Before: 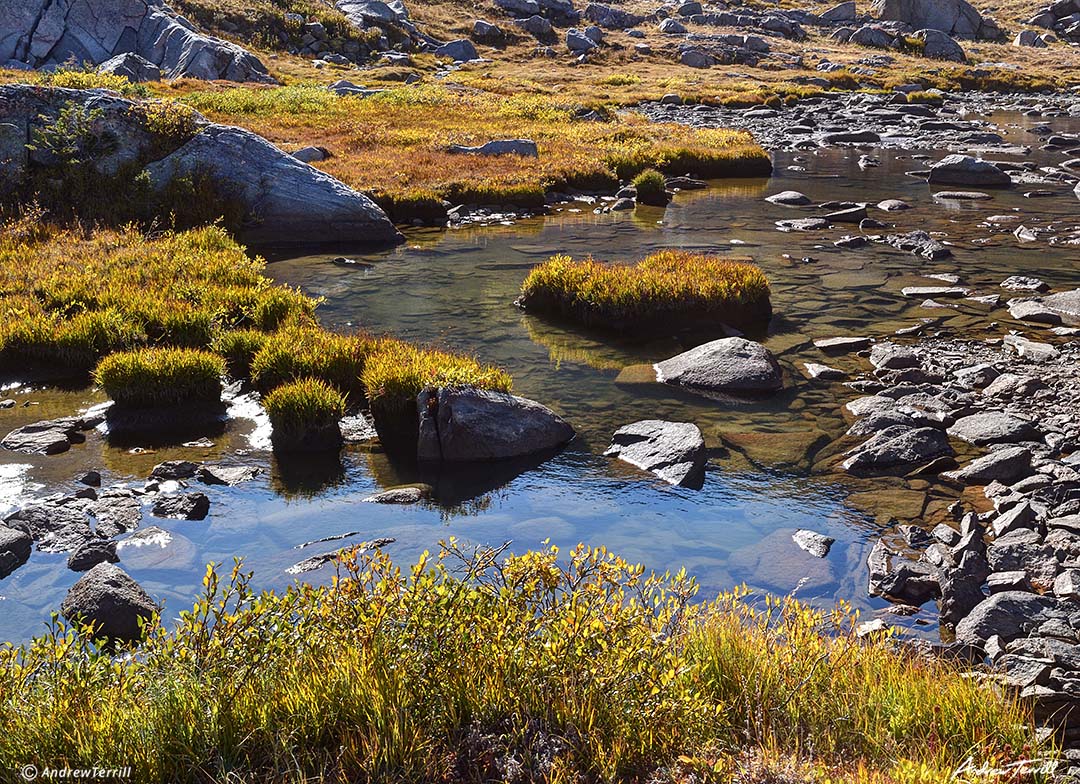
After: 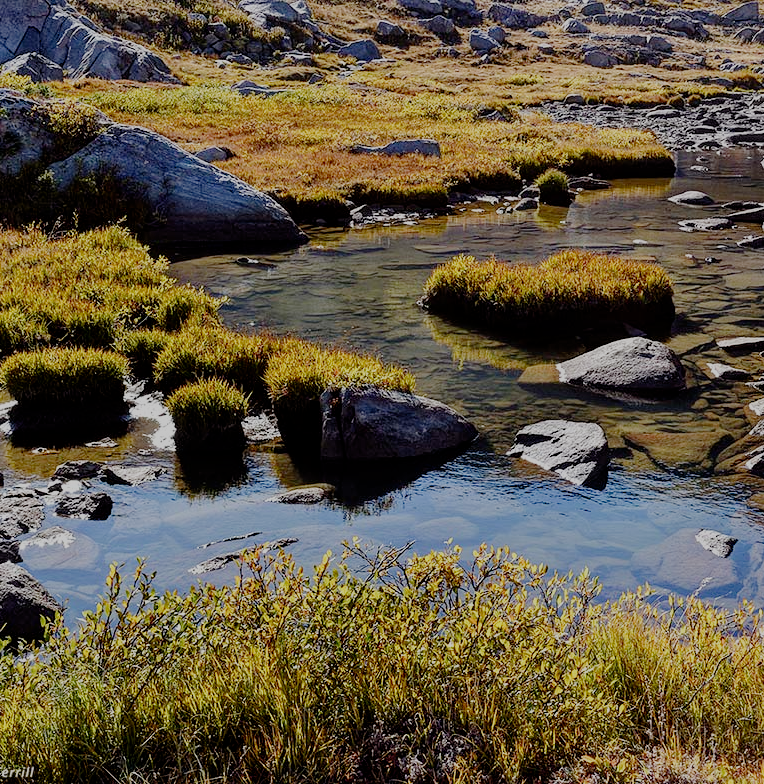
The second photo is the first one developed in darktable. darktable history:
crop and rotate: left 9.061%, right 20.142%
filmic rgb: middle gray luminance 18%, black relative exposure -7.5 EV, white relative exposure 8.5 EV, threshold 6 EV, target black luminance 0%, hardness 2.23, latitude 18.37%, contrast 0.878, highlights saturation mix 5%, shadows ↔ highlights balance 10.15%, add noise in highlights 0, preserve chrominance no, color science v3 (2019), use custom middle-gray values true, iterations of high-quality reconstruction 0, contrast in highlights soft, enable highlight reconstruction true
